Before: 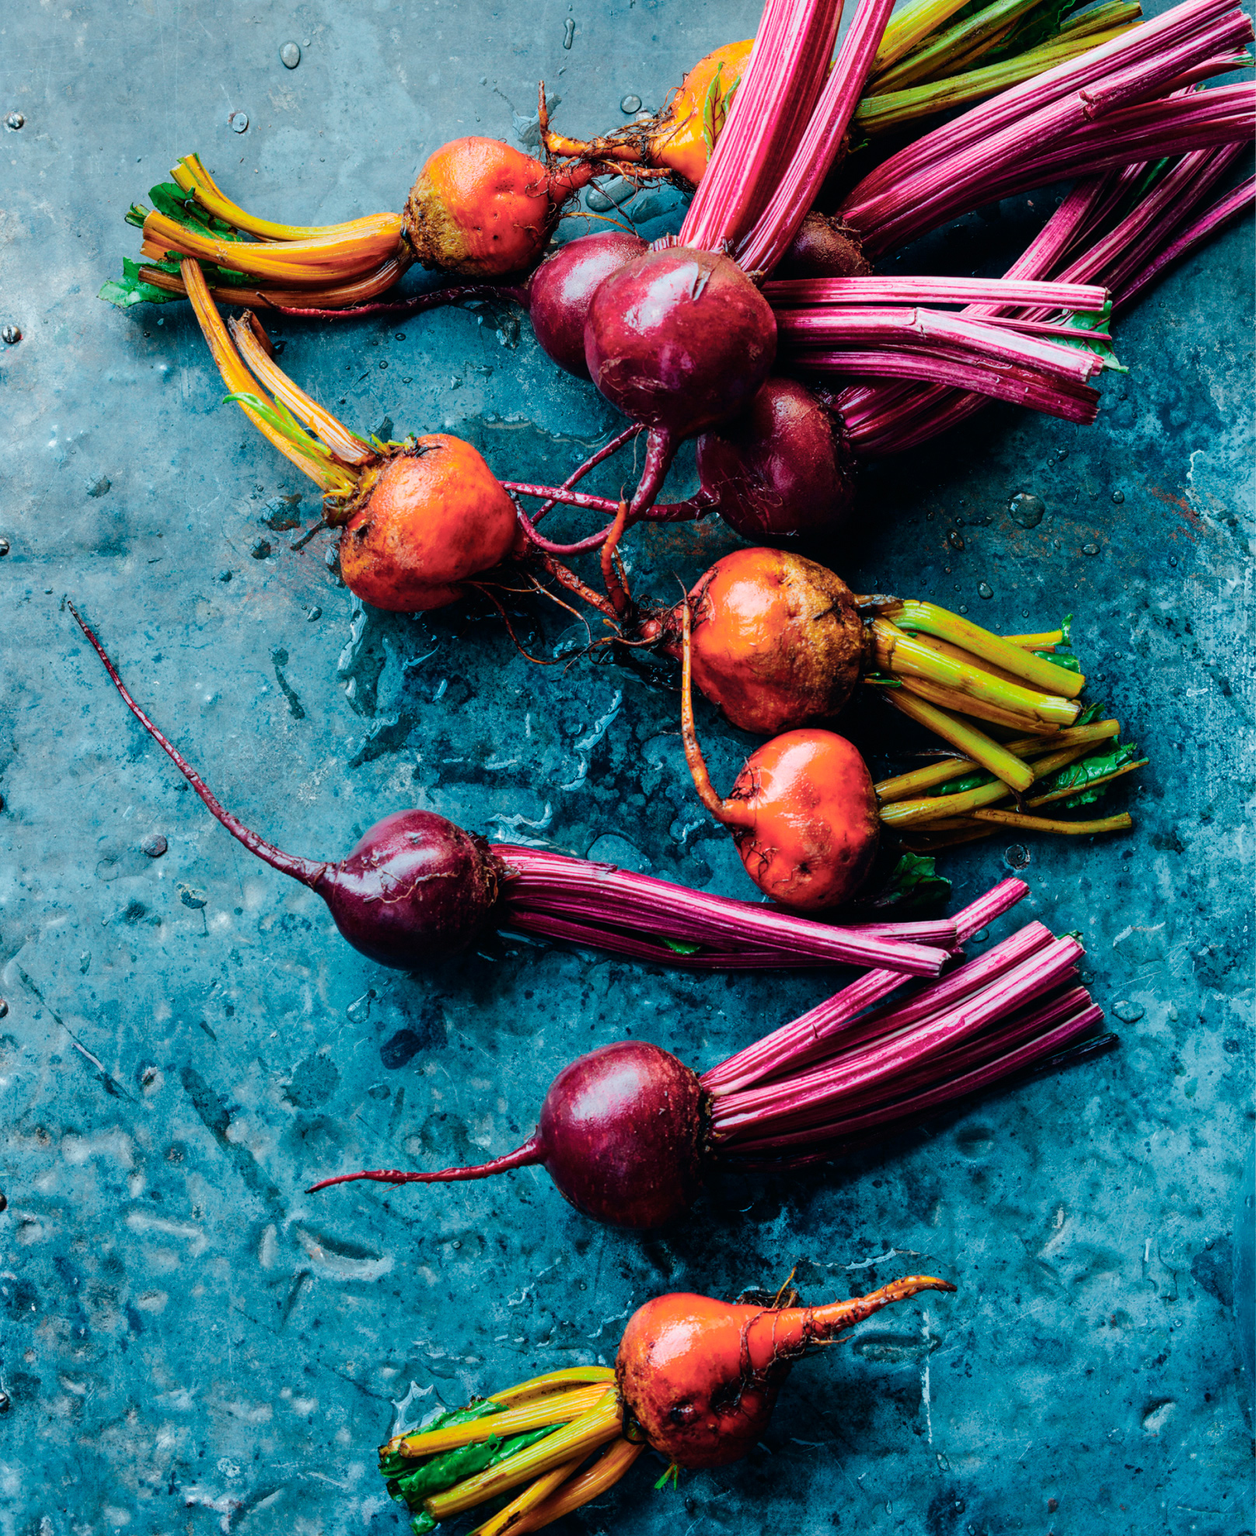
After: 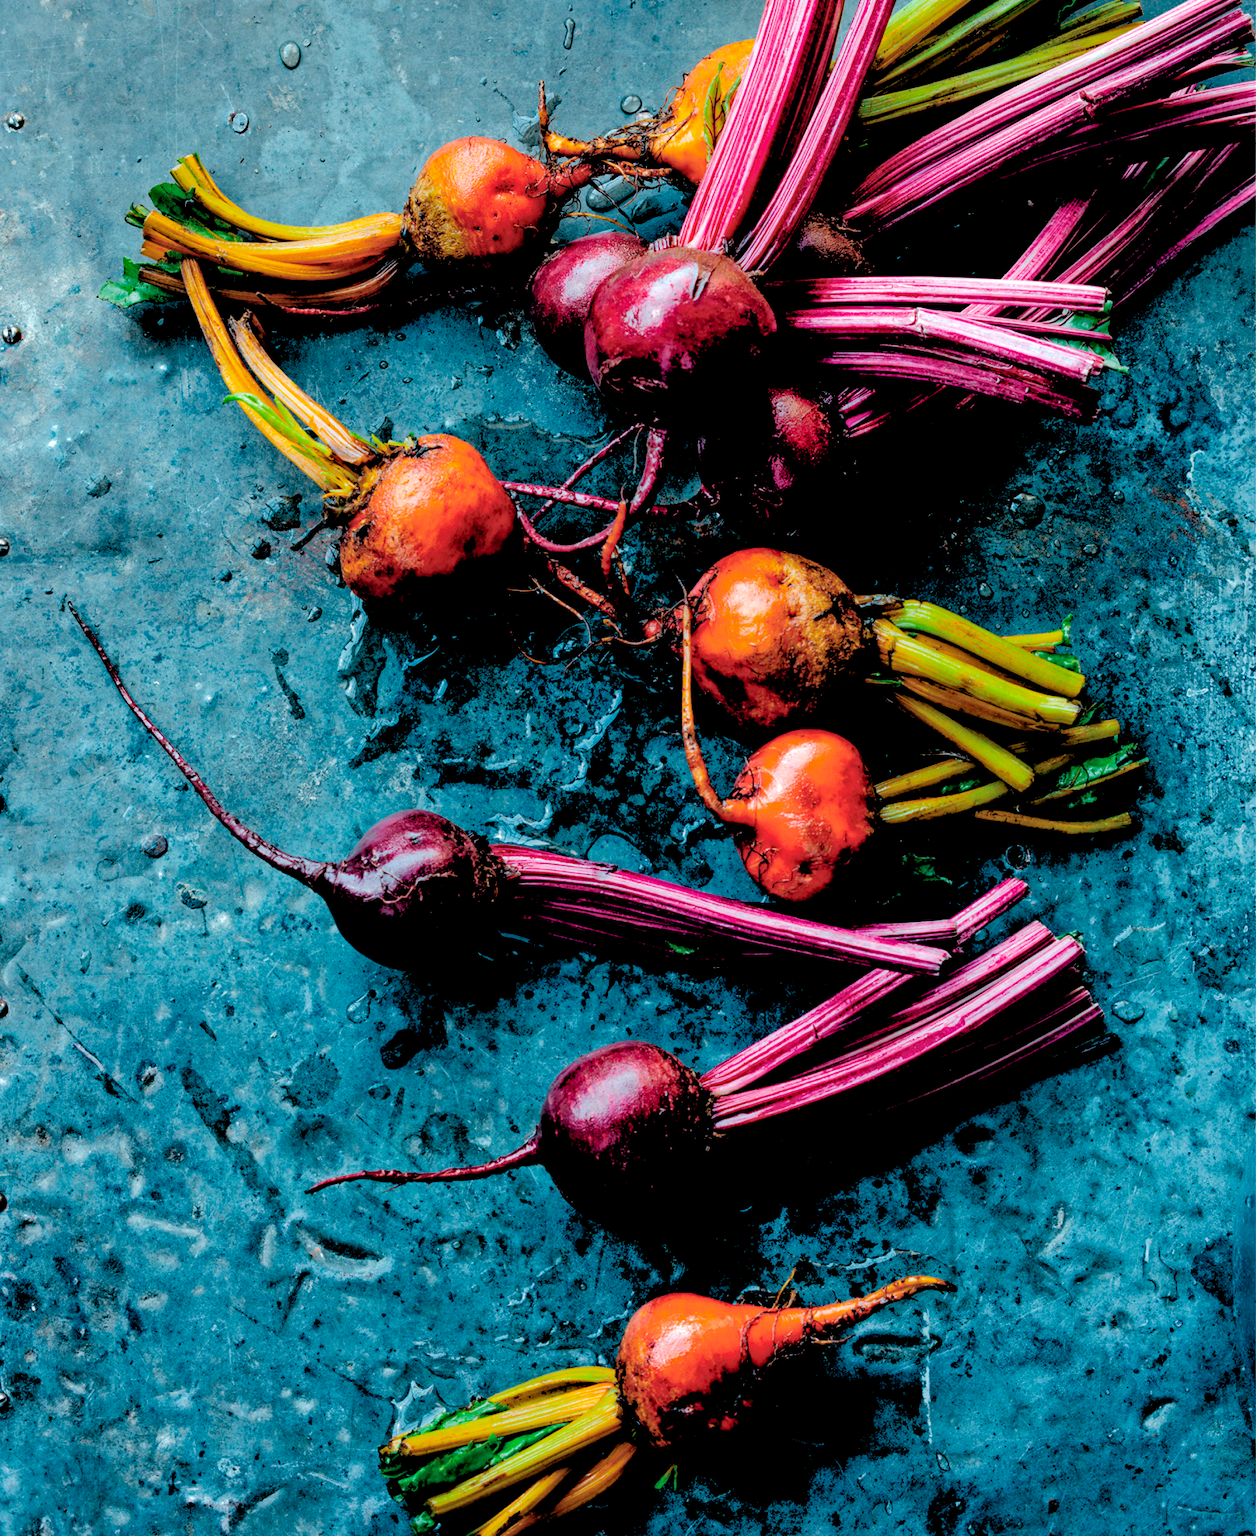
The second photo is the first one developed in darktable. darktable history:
contrast brightness saturation: contrast 0.07
haze removal: strength 0.42, compatibility mode true, adaptive false
rgb levels: levels [[0.034, 0.472, 0.904], [0, 0.5, 1], [0, 0.5, 1]]
shadows and highlights: on, module defaults
